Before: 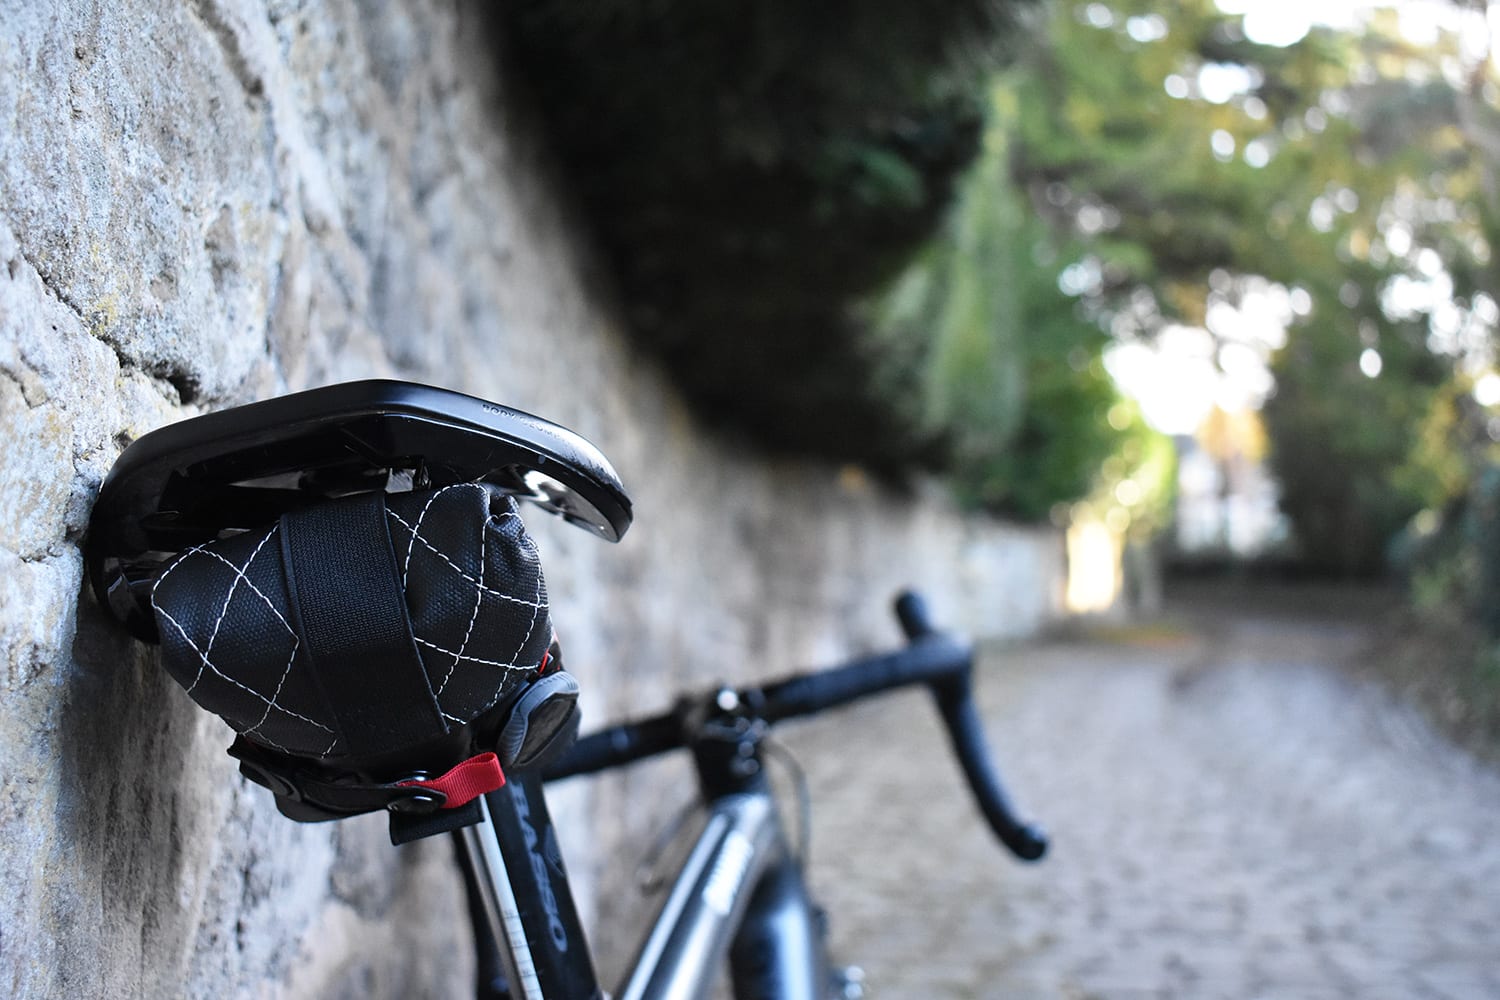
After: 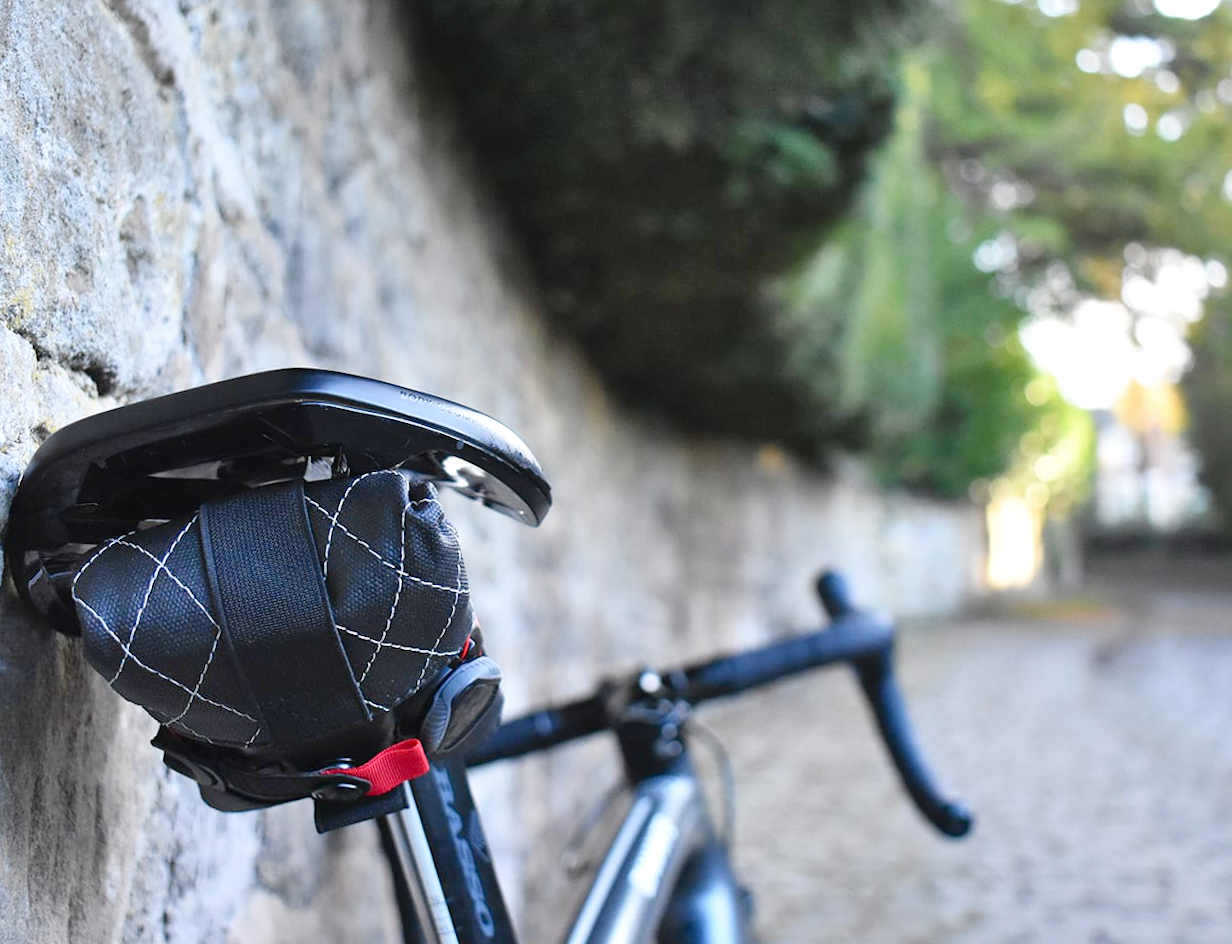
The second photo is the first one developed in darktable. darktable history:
exposure: exposure 0 EV, compensate highlight preservation false
levels: levels [0, 0.43, 0.984]
crop and rotate: angle 1°, left 4.281%, top 0.642%, right 11.383%, bottom 2.486%
shadows and highlights: shadows 52.34, highlights -28.23, soften with gaussian
